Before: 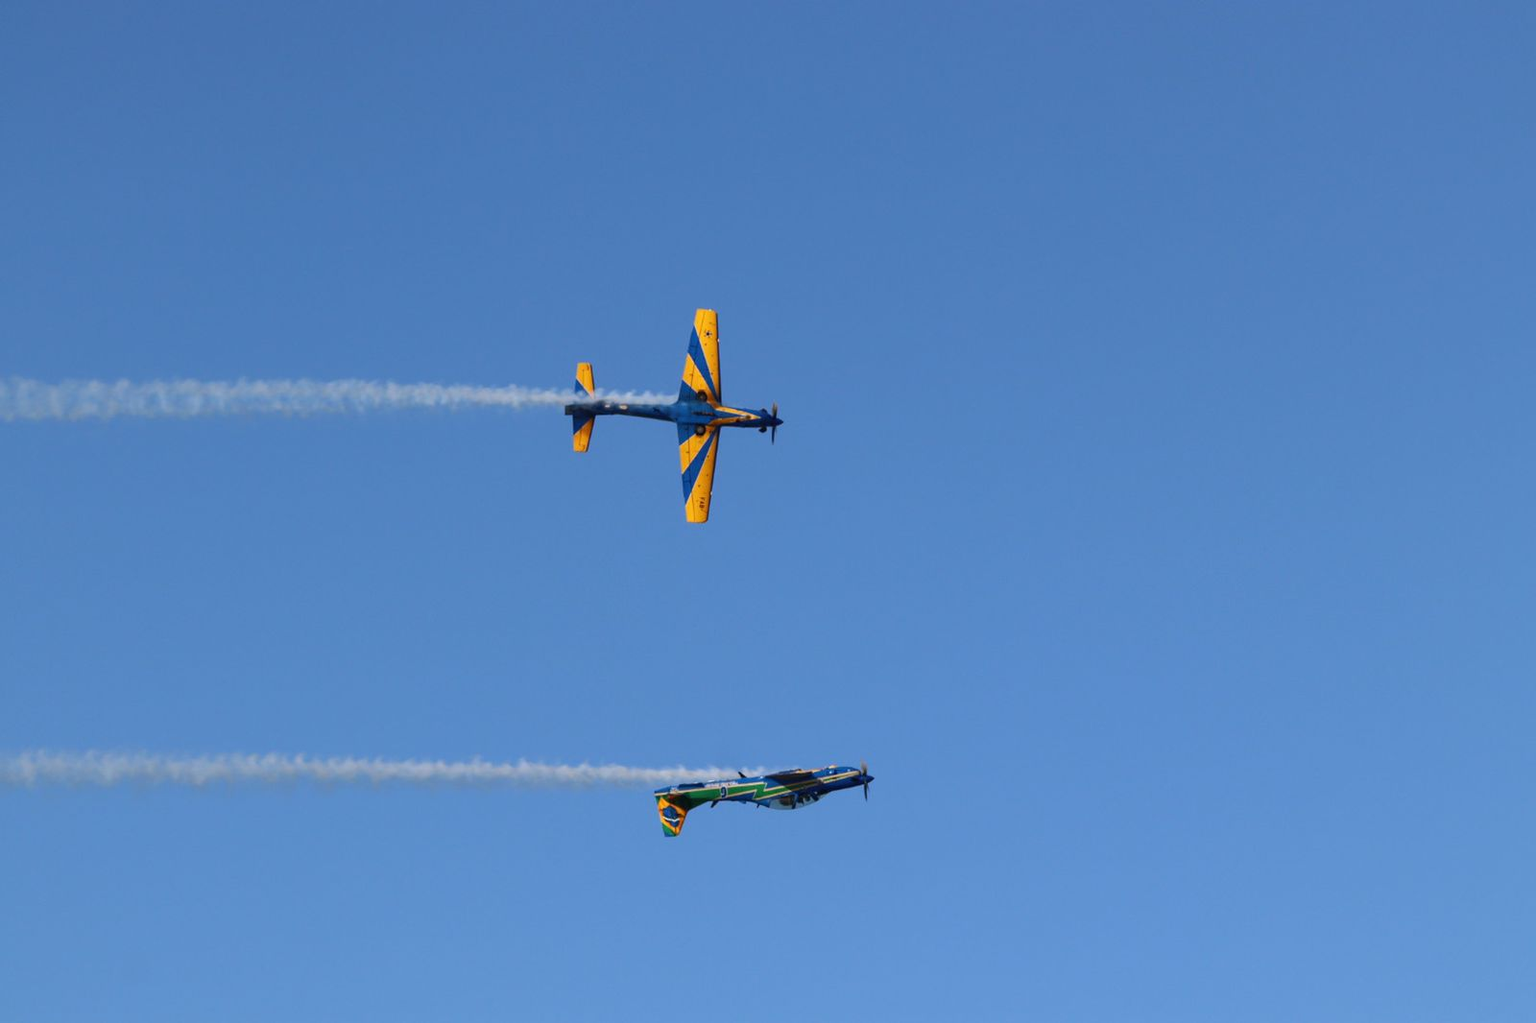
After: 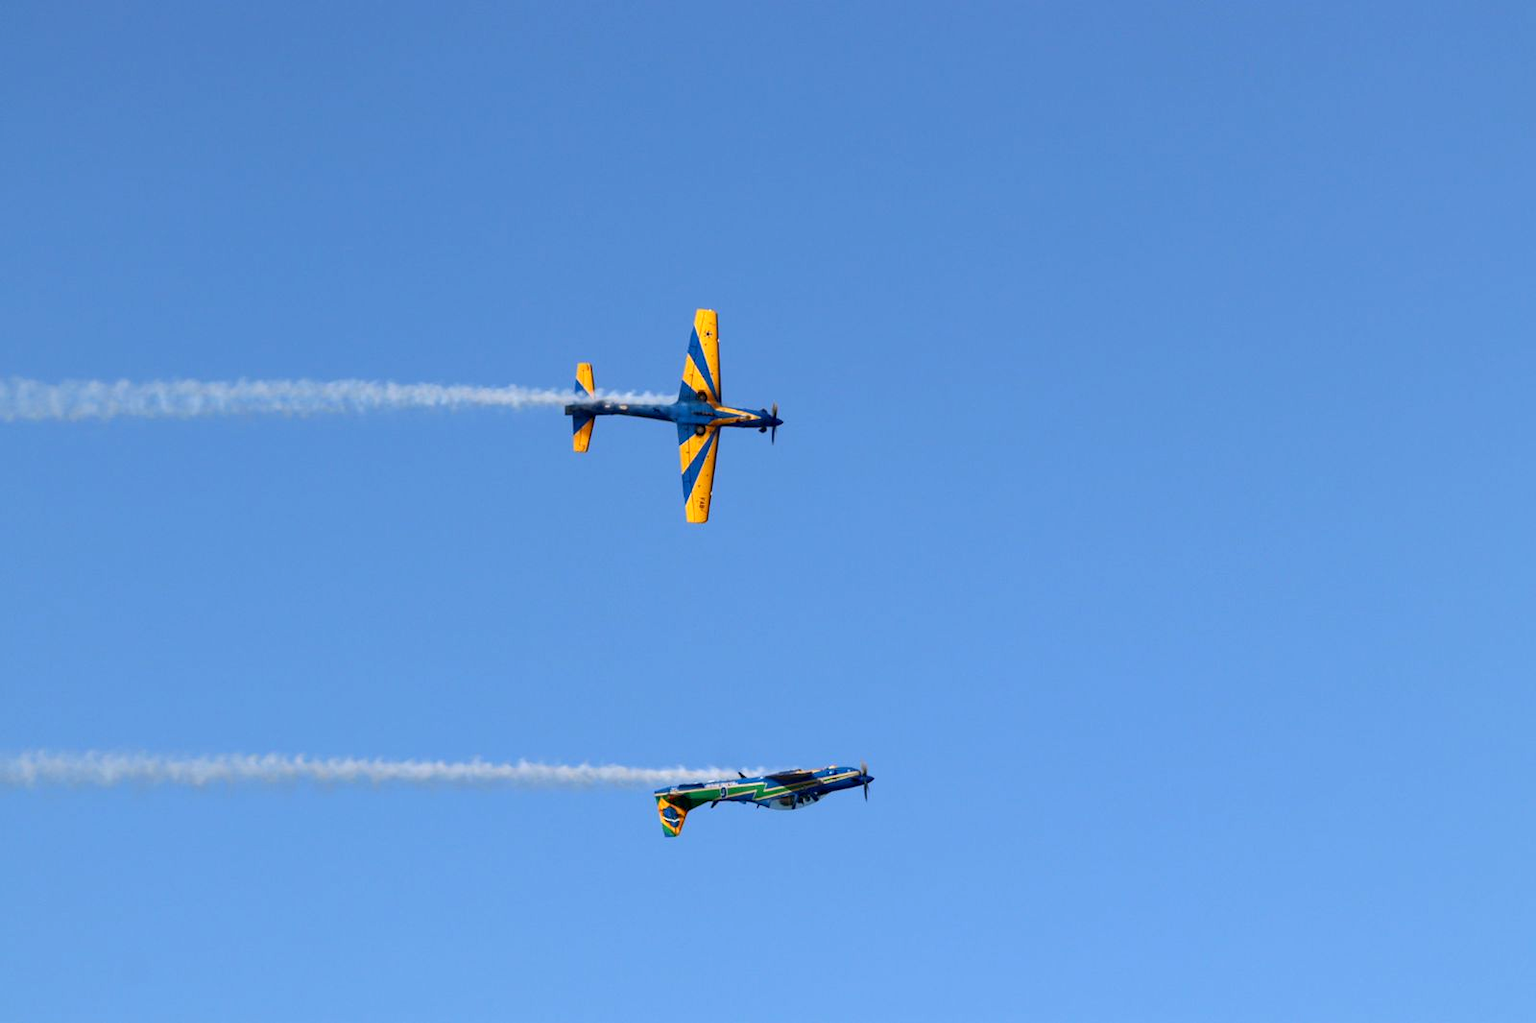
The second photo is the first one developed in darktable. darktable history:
exposure: black level correction 0.005, exposure 0.417 EV, compensate highlight preservation false
white balance: red 1, blue 1
